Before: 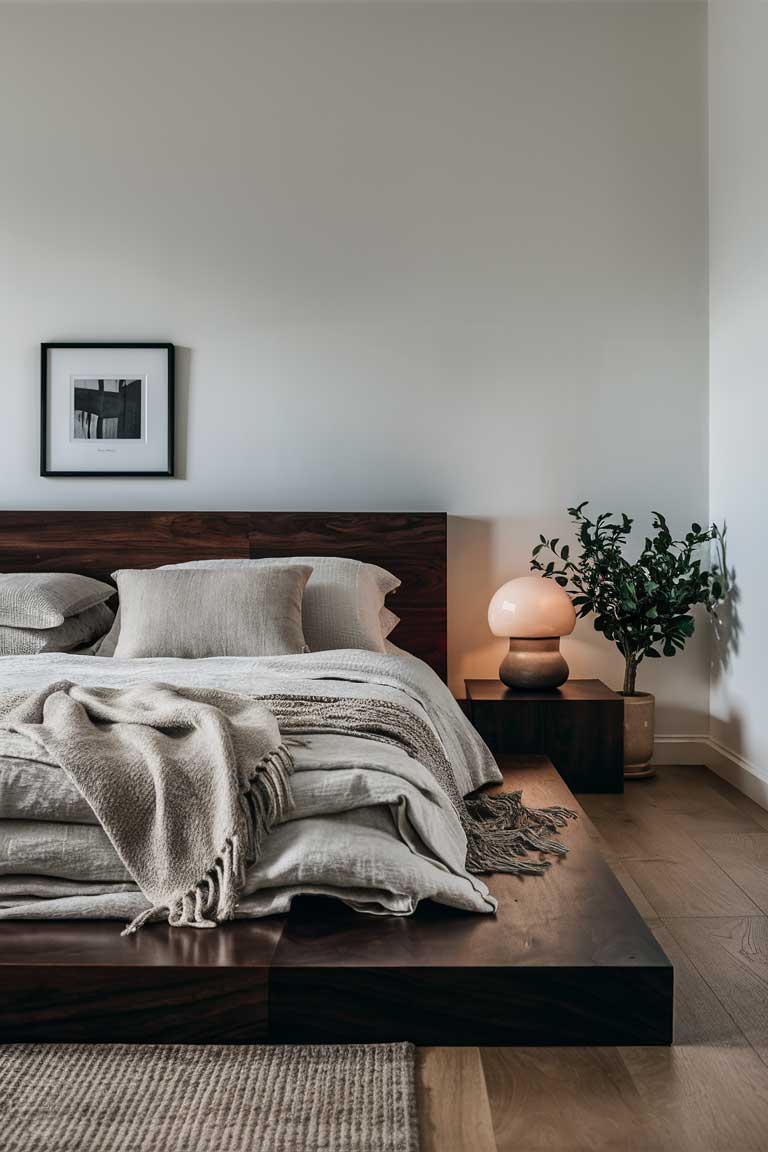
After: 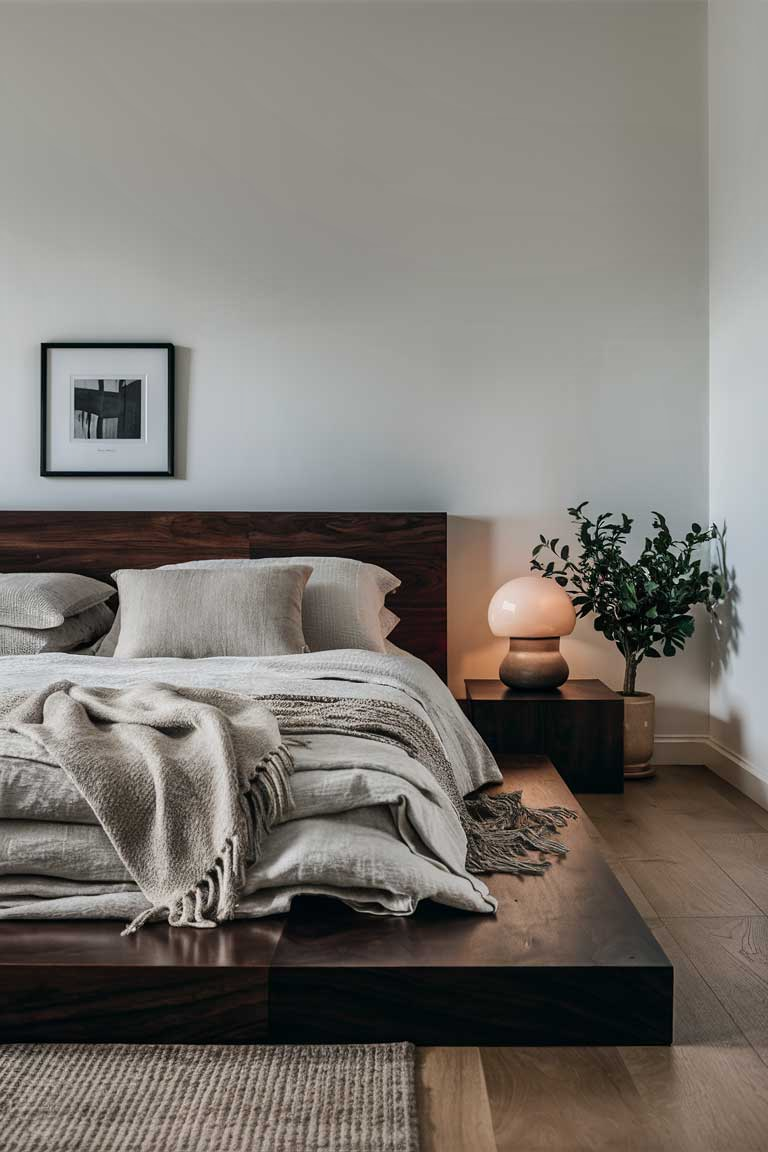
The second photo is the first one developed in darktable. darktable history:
shadows and highlights: shadows 10.72, white point adjustment 0.971, highlights -38.68
